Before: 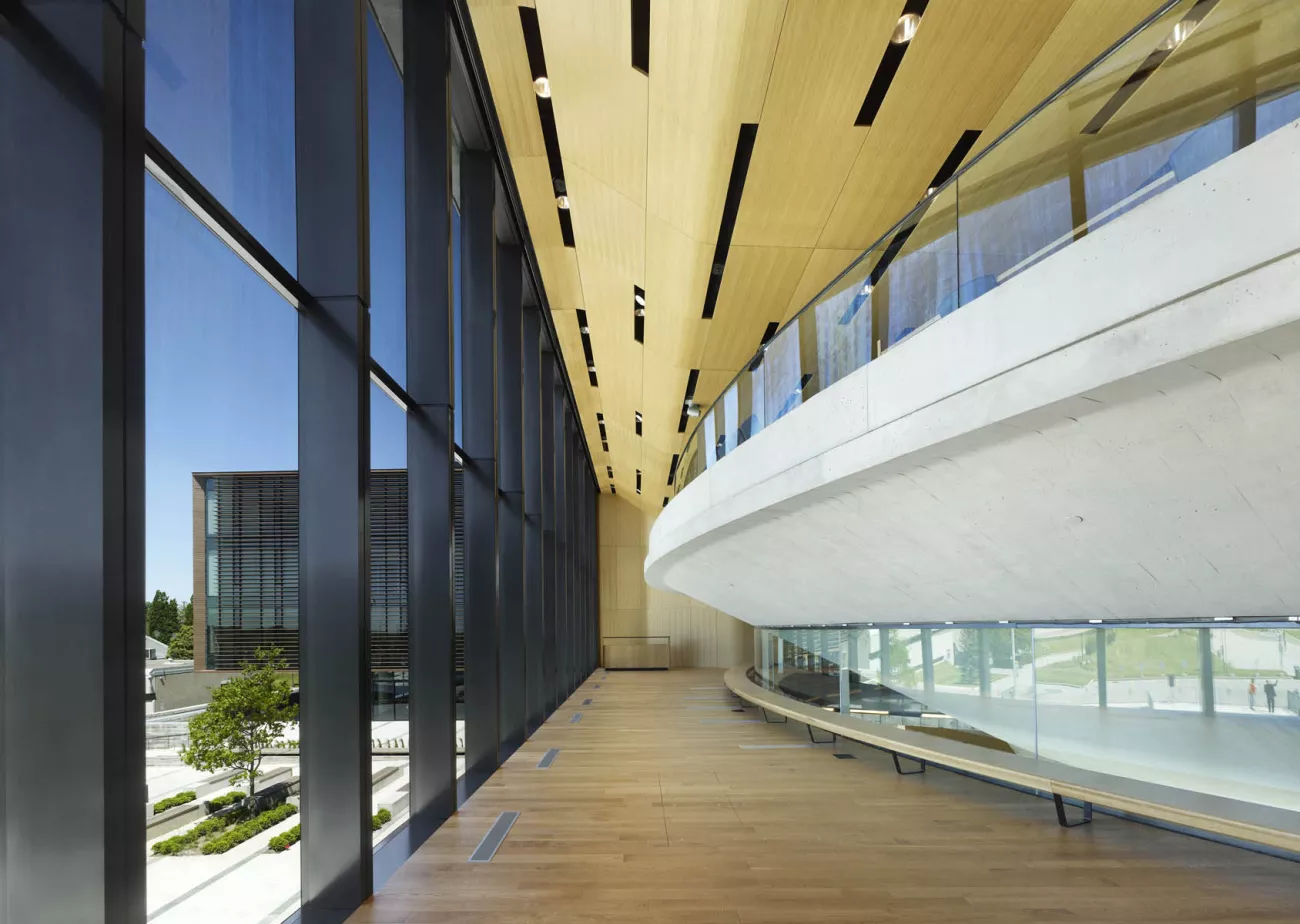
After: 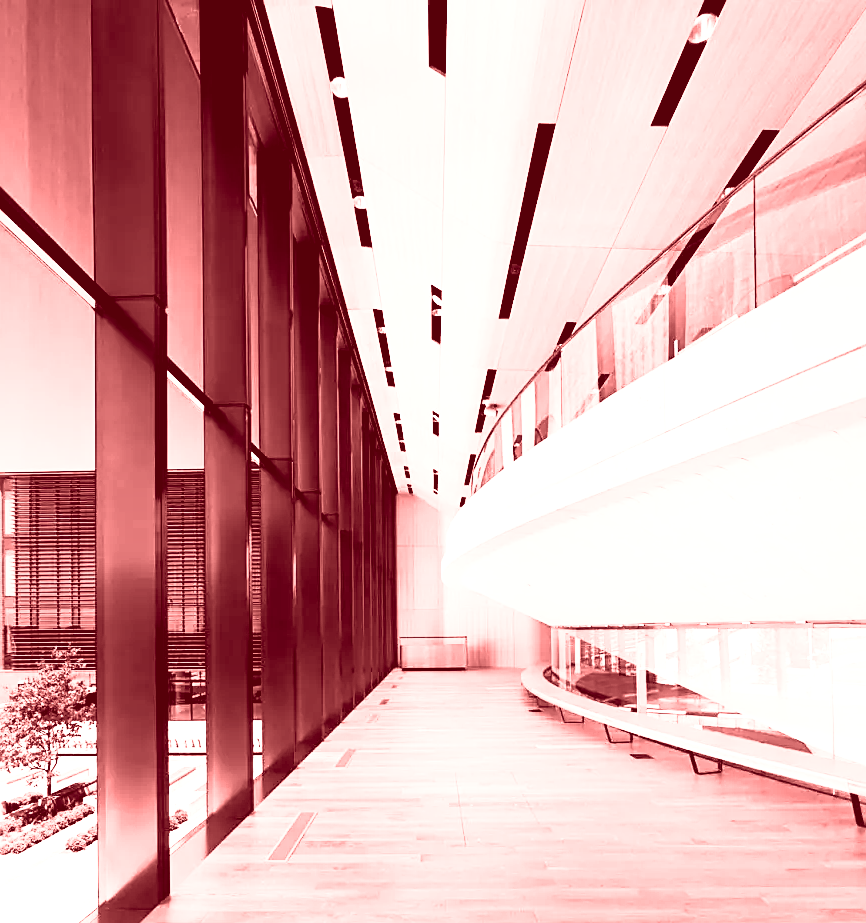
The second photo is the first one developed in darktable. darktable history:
crop and rotate: left 15.754%, right 17.579%
sharpen: on, module defaults
graduated density: on, module defaults
rgb levels: levels [[0.01, 0.419, 0.839], [0, 0.5, 1], [0, 0.5, 1]]
filmic rgb: black relative exposure -7.6 EV, white relative exposure 4.64 EV, threshold 3 EV, target black luminance 0%, hardness 3.55, latitude 50.51%, contrast 1.033, highlights saturation mix 10%, shadows ↔ highlights balance -0.198%, color science v4 (2020), enable highlight reconstruction true
contrast brightness saturation: contrast 0.53, brightness 0.47, saturation -1
exposure: exposure 0.207 EV, compensate highlight preservation false
colorize: saturation 60%, source mix 100%
